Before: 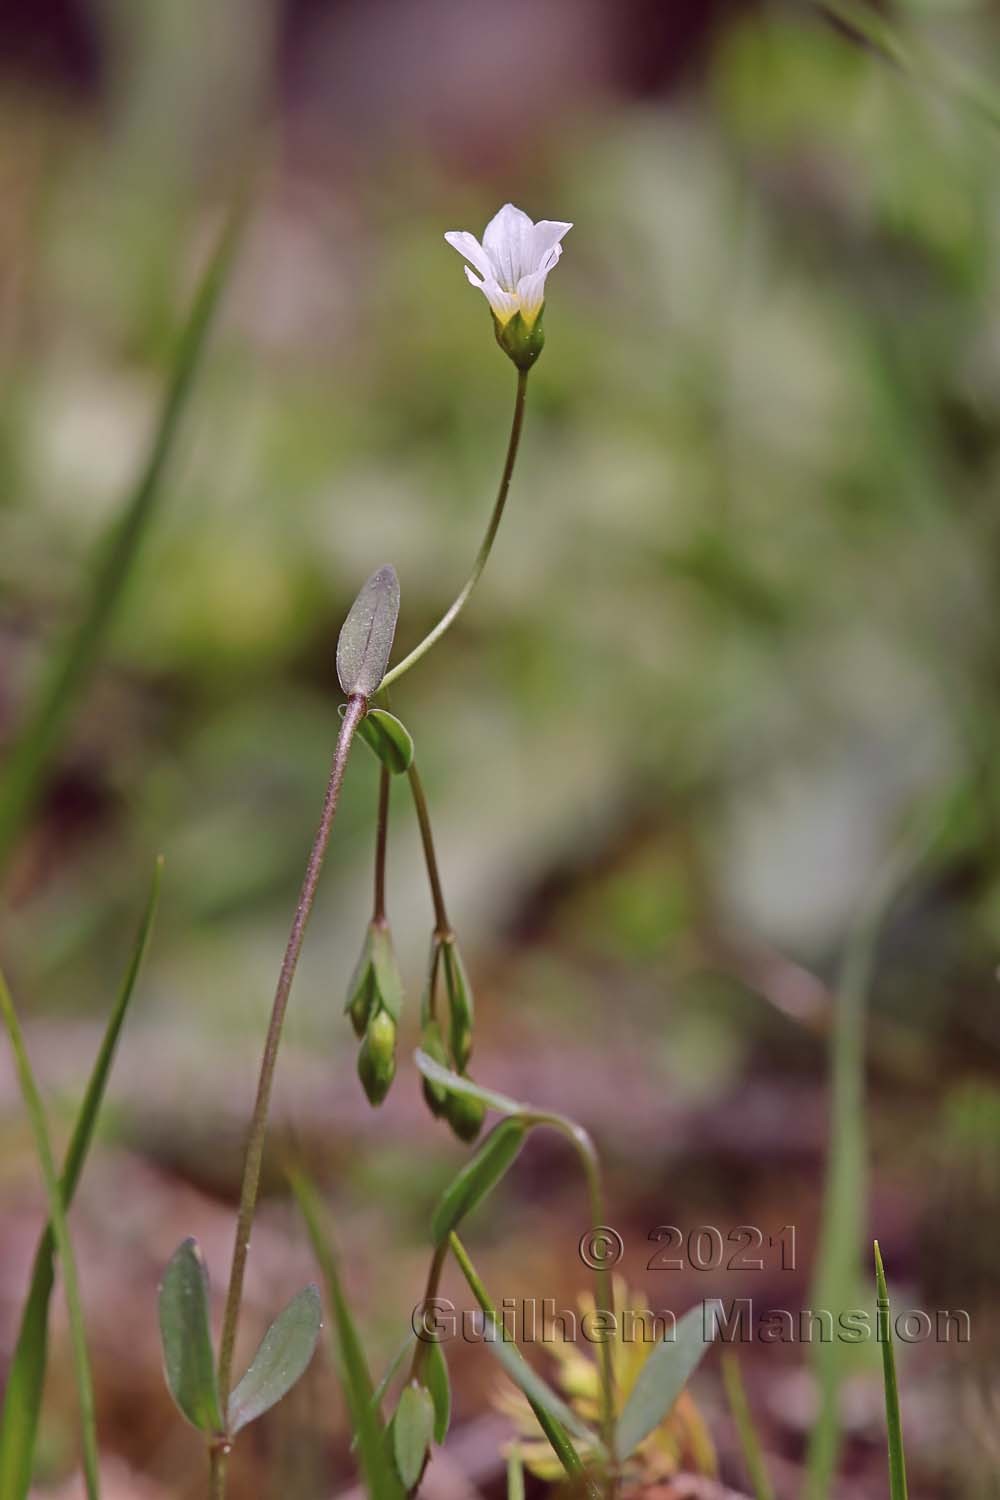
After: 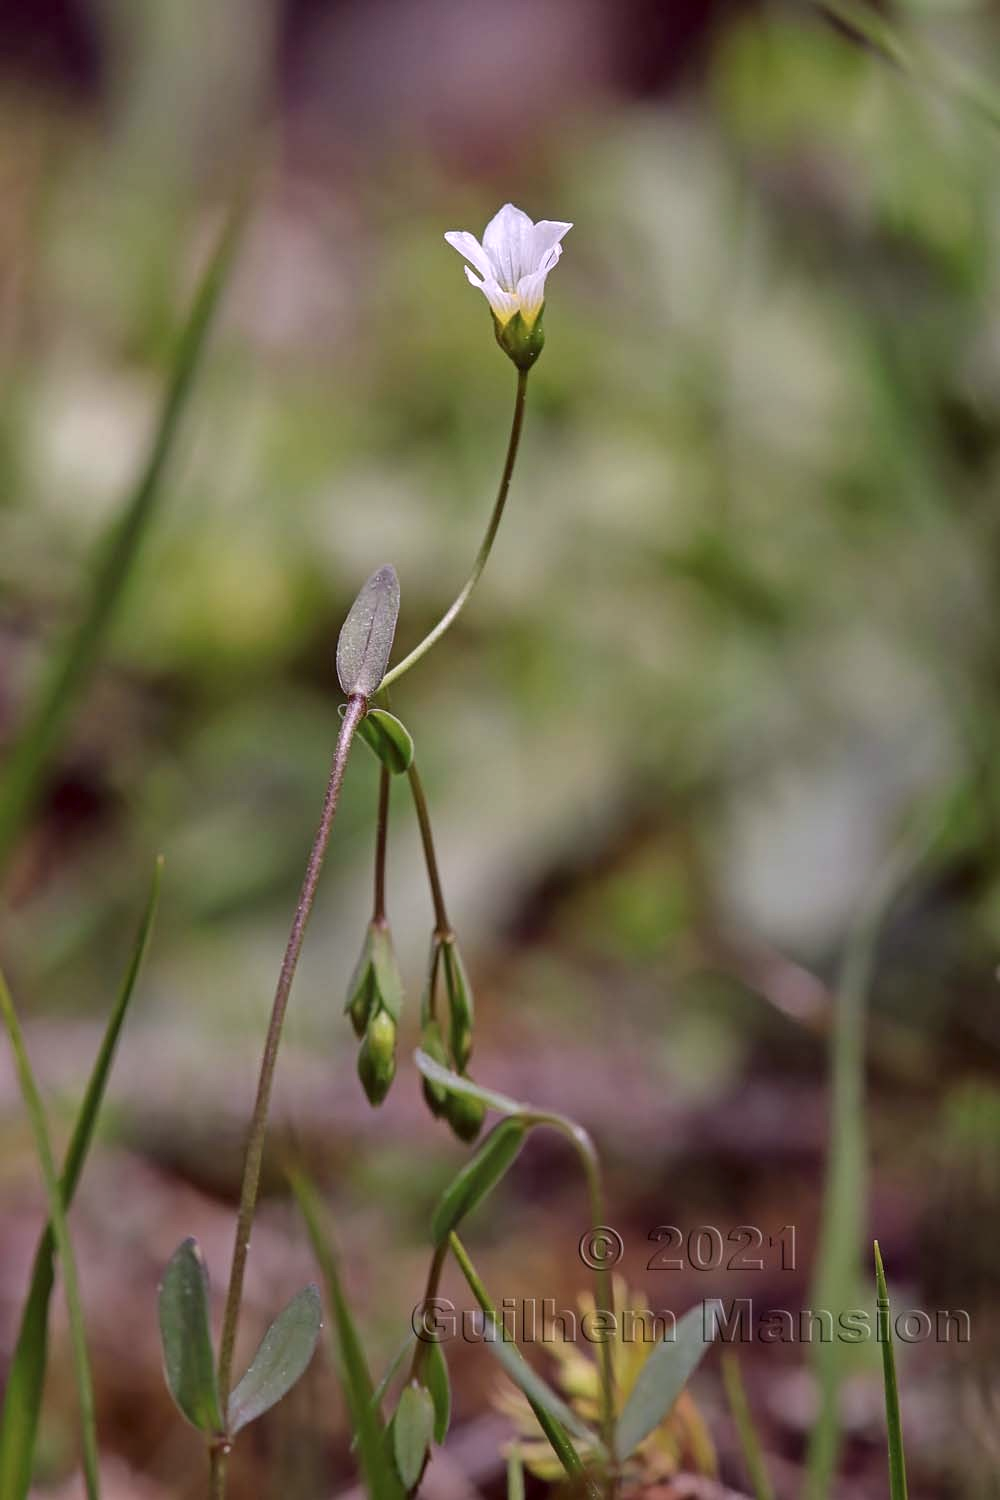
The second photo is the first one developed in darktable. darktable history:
local contrast: on, module defaults
graduated density: rotation -180°, offset 24.95
white balance: red 1.009, blue 1.027
